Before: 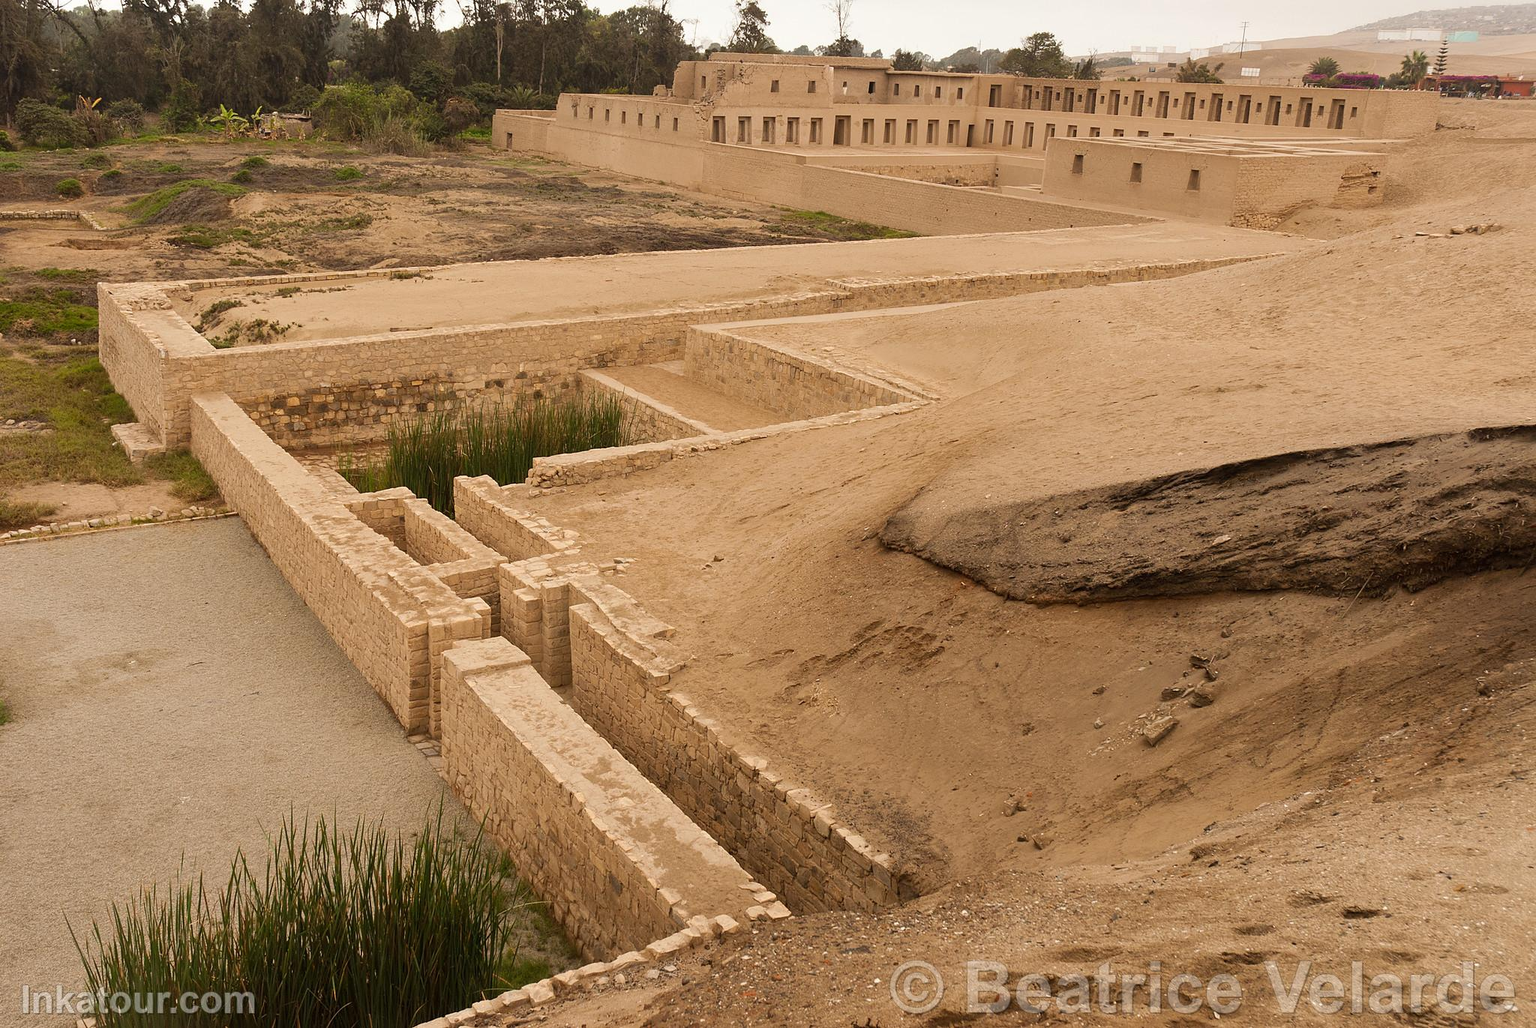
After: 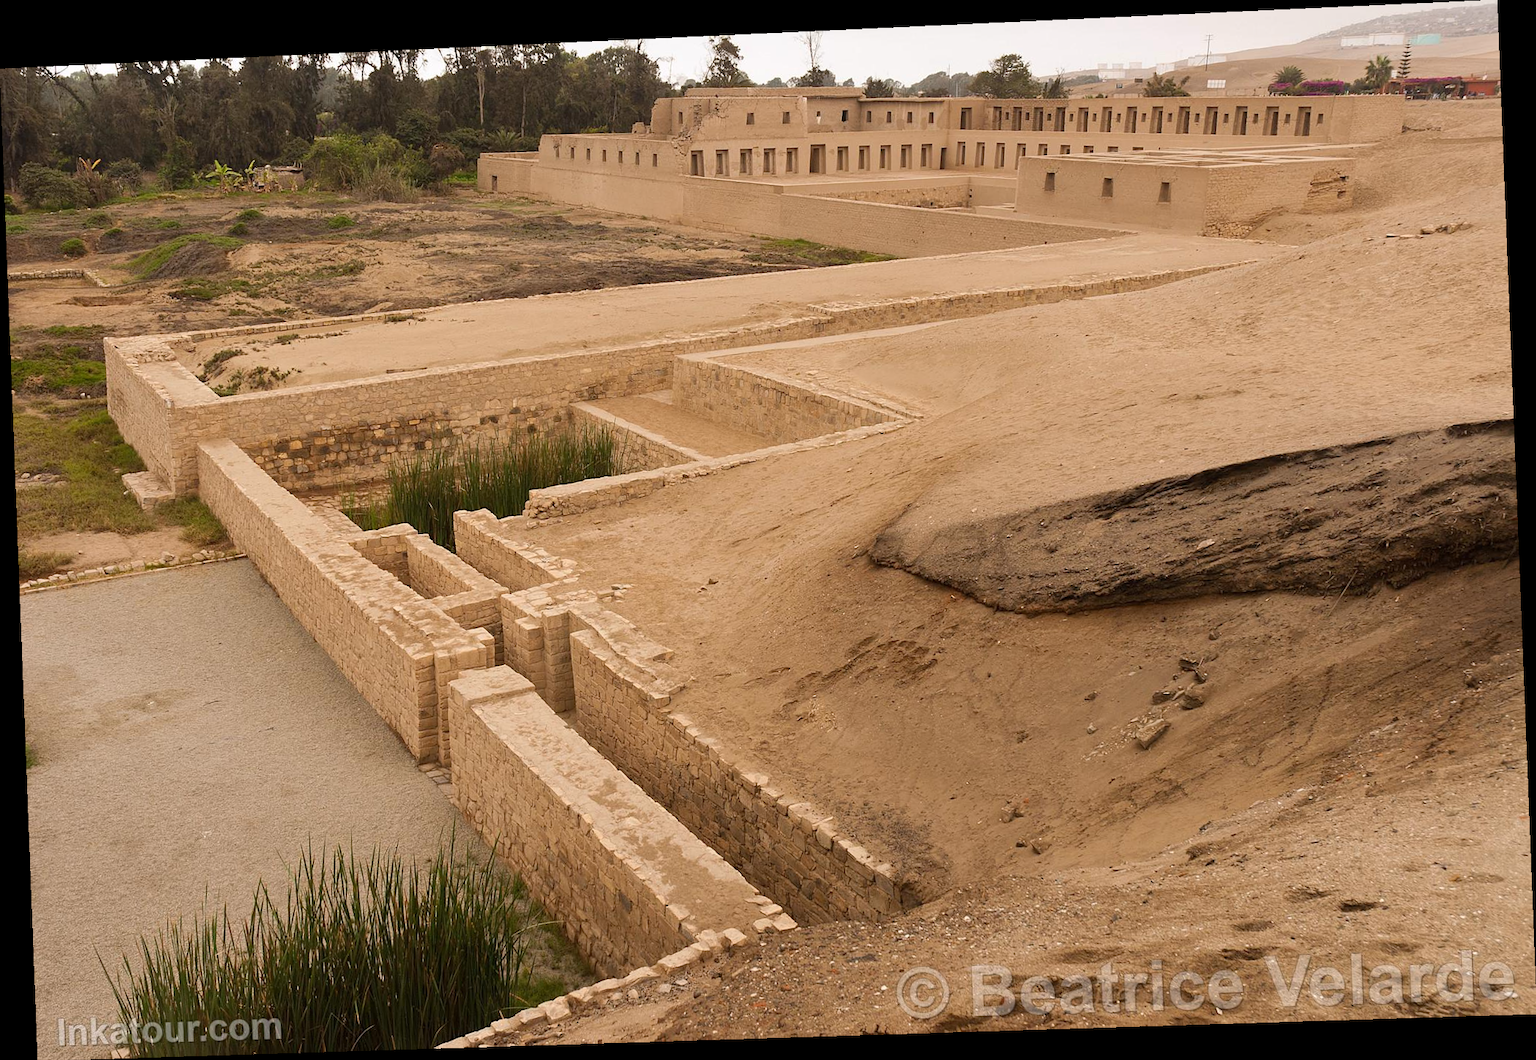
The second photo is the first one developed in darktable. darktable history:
rotate and perspective: rotation -2.22°, lens shift (horizontal) -0.022, automatic cropping off
white balance: red 1.004, blue 1.024
